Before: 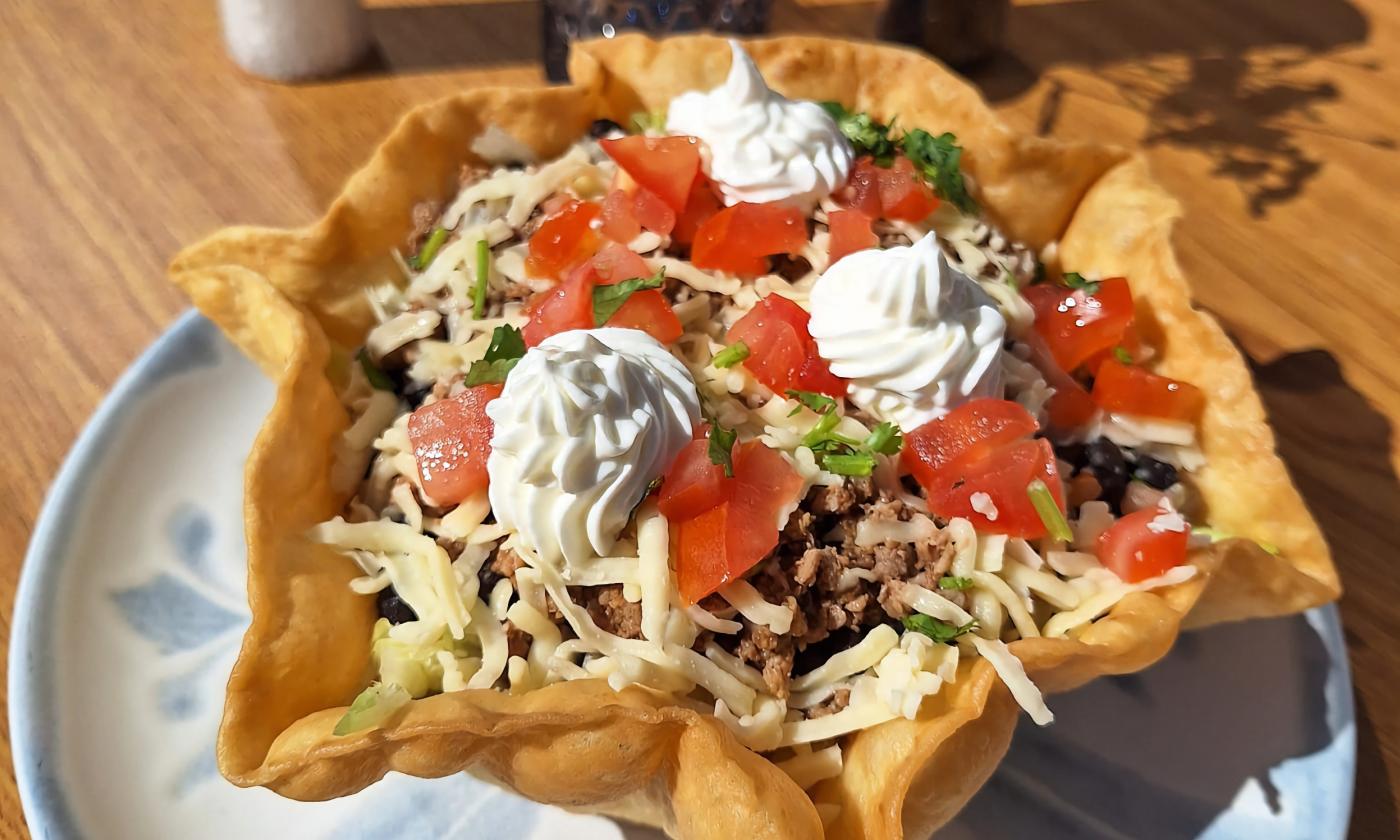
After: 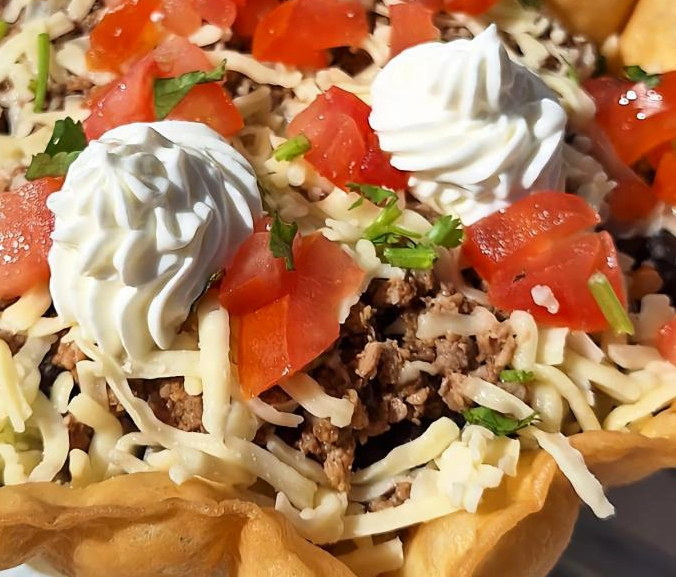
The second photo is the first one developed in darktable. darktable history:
contrast brightness saturation: contrast 0.08, saturation 0.02
crop: left 31.379%, top 24.658%, right 20.326%, bottom 6.628%
